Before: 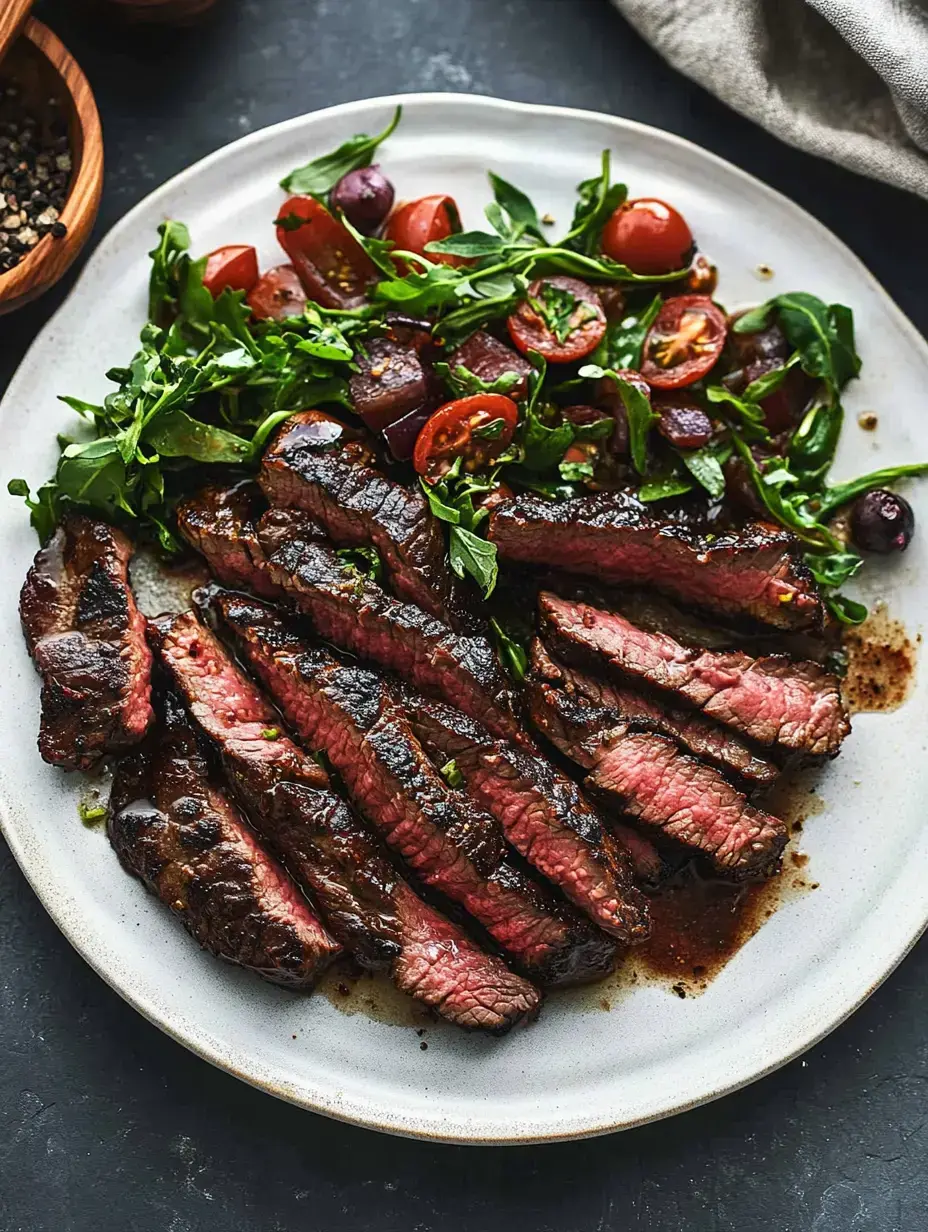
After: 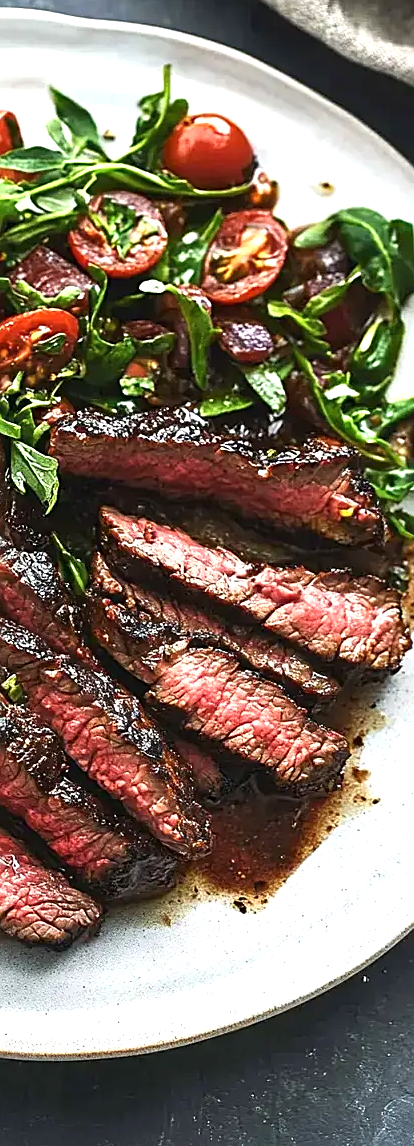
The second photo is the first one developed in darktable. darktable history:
sharpen: on, module defaults
exposure: black level correction 0, exposure 0.704 EV, compensate exposure bias true, compensate highlight preservation false
crop: left 47.412%, top 6.956%, right 7.915%
